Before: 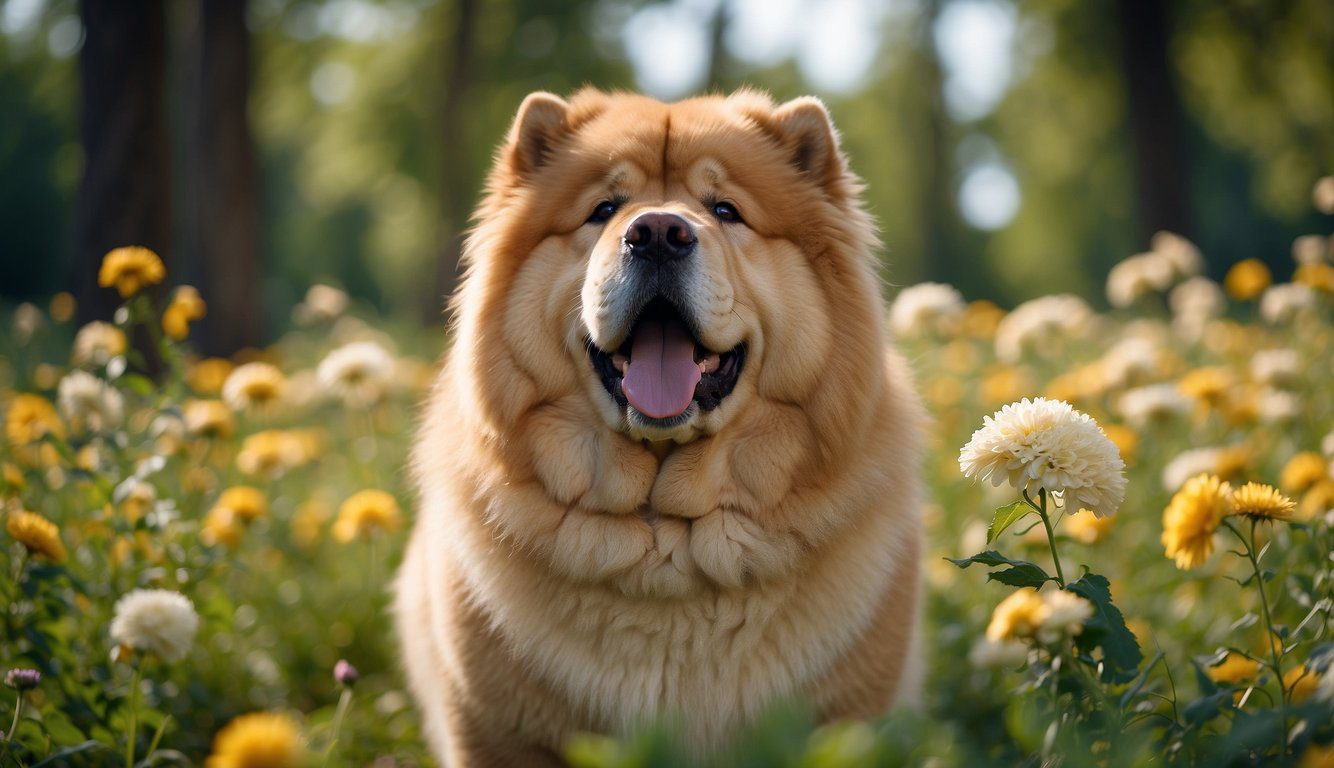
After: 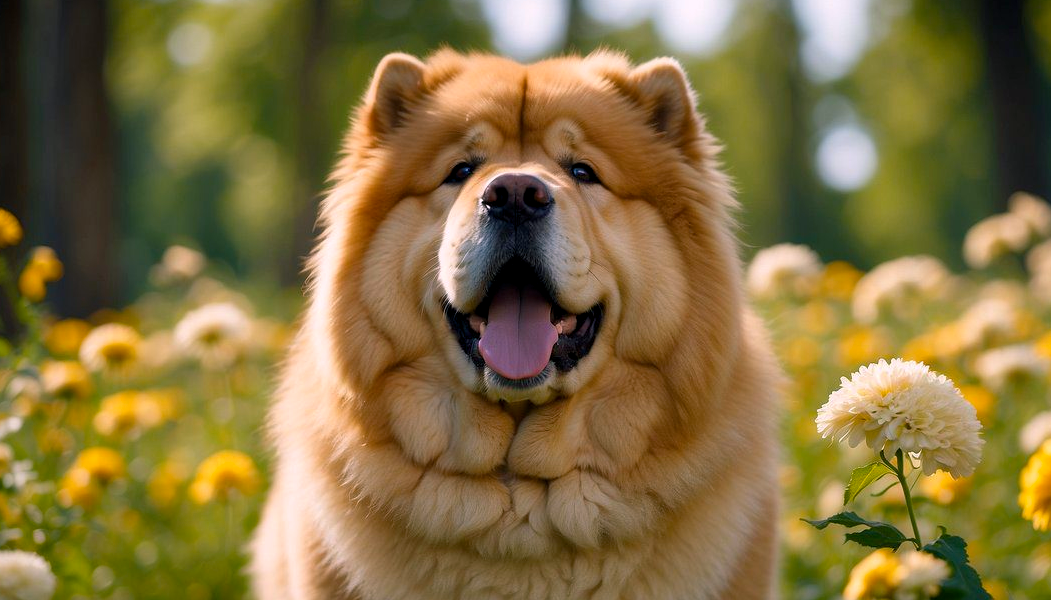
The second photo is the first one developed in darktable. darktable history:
crop and rotate: left 10.77%, top 5.1%, right 10.41%, bottom 16.76%
color balance rgb: shadows lift › chroma 2%, shadows lift › hue 217.2°, power › chroma 0.25%, power › hue 60°, highlights gain › chroma 1.5%, highlights gain › hue 309.6°, global offset › luminance -0.25%, perceptual saturation grading › global saturation 15%, global vibrance 15%
